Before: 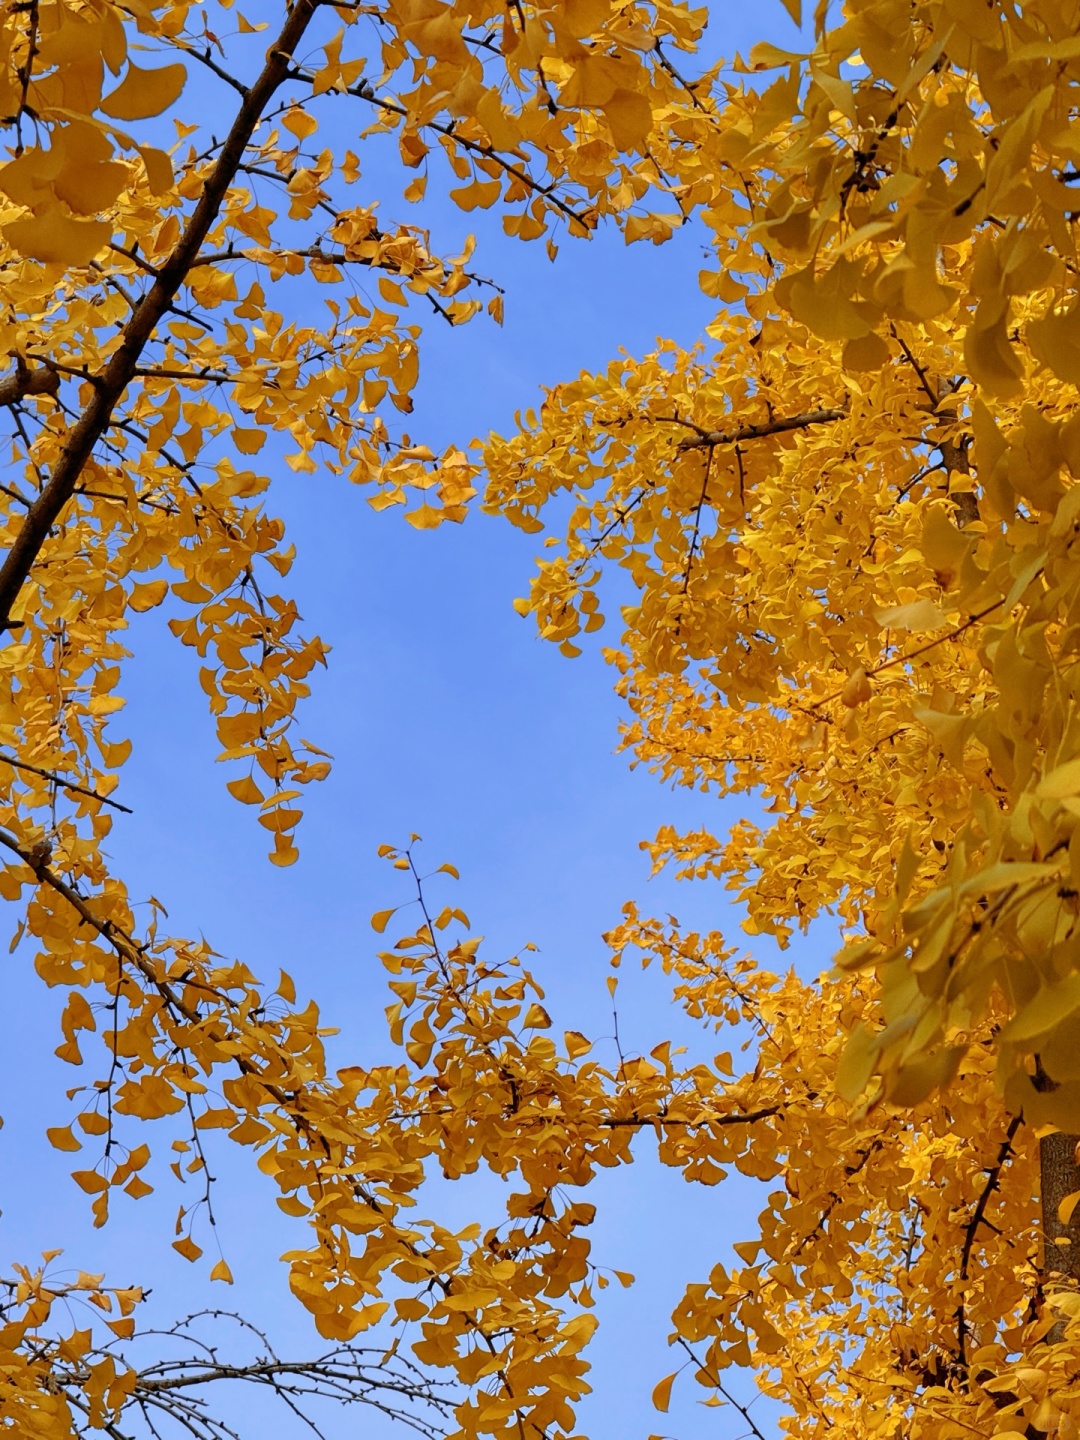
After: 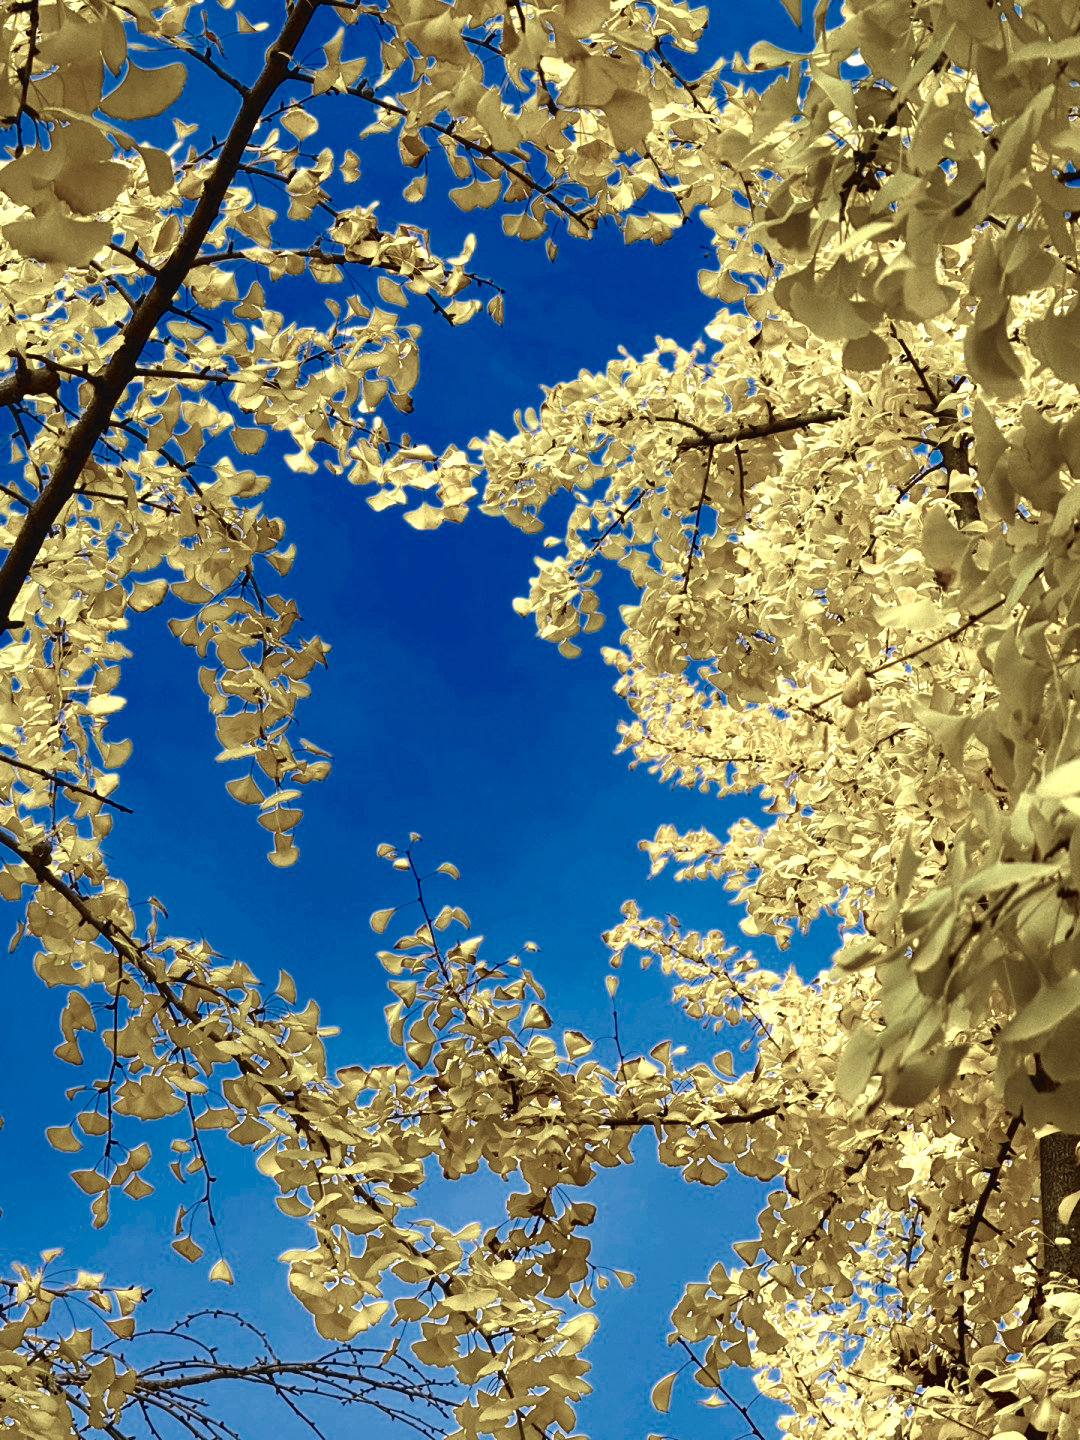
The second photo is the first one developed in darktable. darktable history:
color balance rgb: shadows lift › hue 87.75°, global offset › luminance 0.745%, linear chroma grading › global chroma 15.38%, perceptual saturation grading › global saturation 25.145%, global vibrance 15.813%, saturation formula JzAzBz (2021)
contrast brightness saturation: contrast 0.224
color zones: curves: ch0 [(0.25, 0.667) (0.758, 0.368)]; ch1 [(0.215, 0.245) (0.761, 0.373)]; ch2 [(0.247, 0.554) (0.761, 0.436)]
